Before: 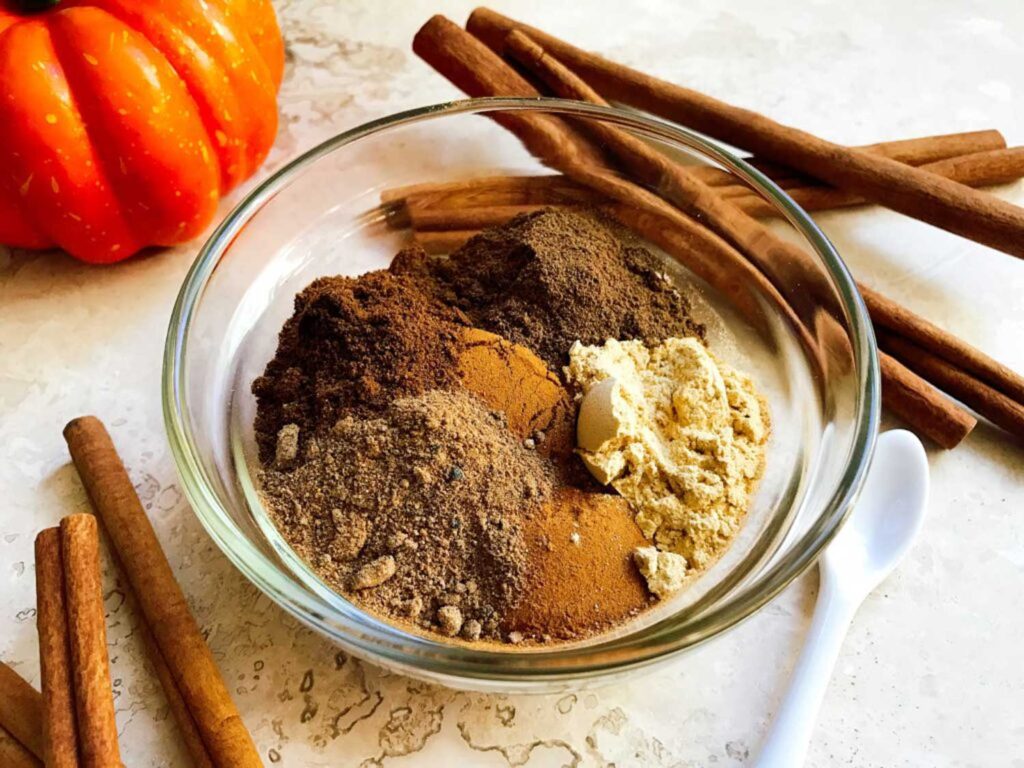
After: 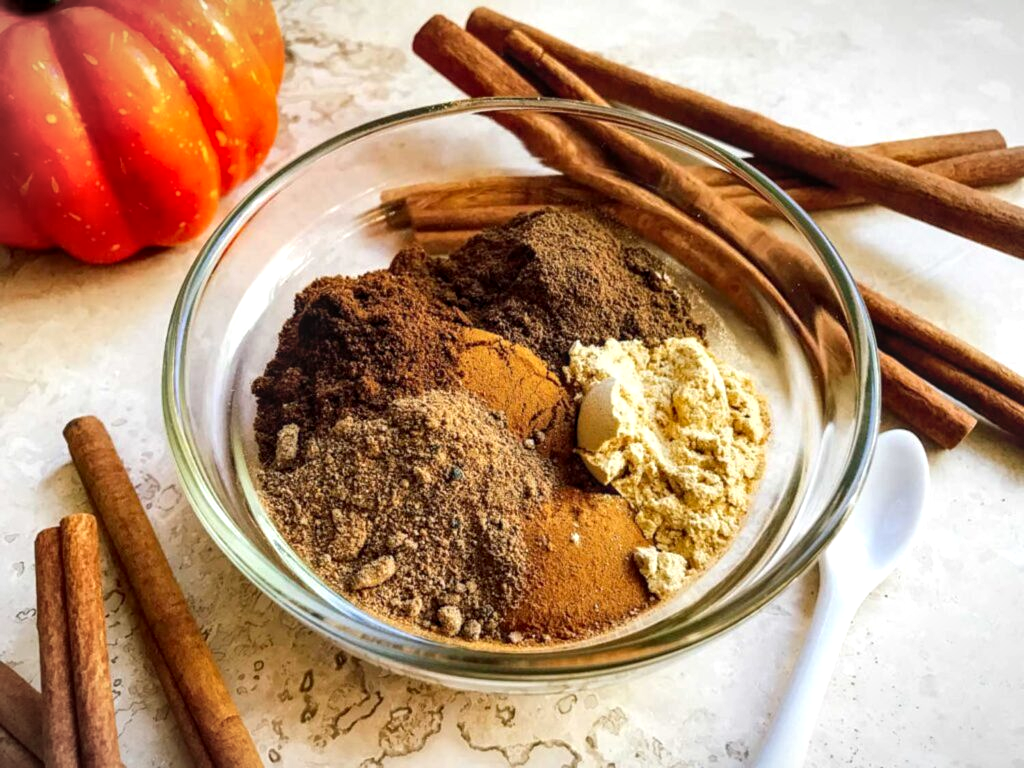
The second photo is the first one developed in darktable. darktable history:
vignetting: fall-off start 100%, brightness -0.282, width/height ratio 1.31
local contrast: on, module defaults
exposure: black level correction 0.001, exposure 0.14 EV, compensate highlight preservation false
